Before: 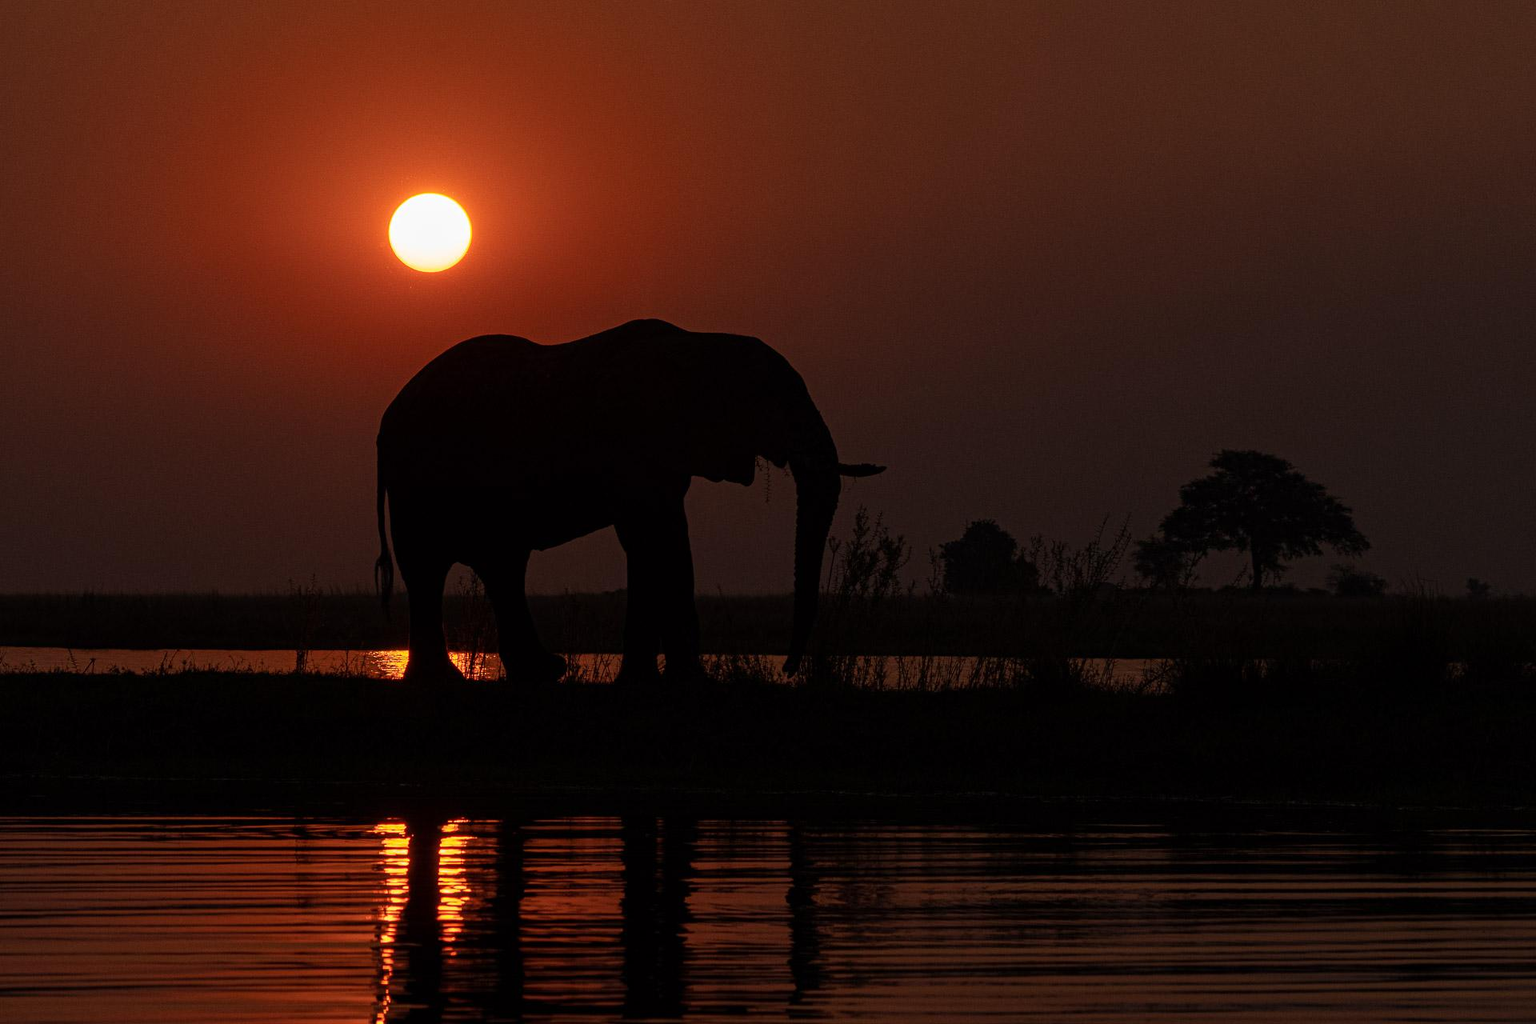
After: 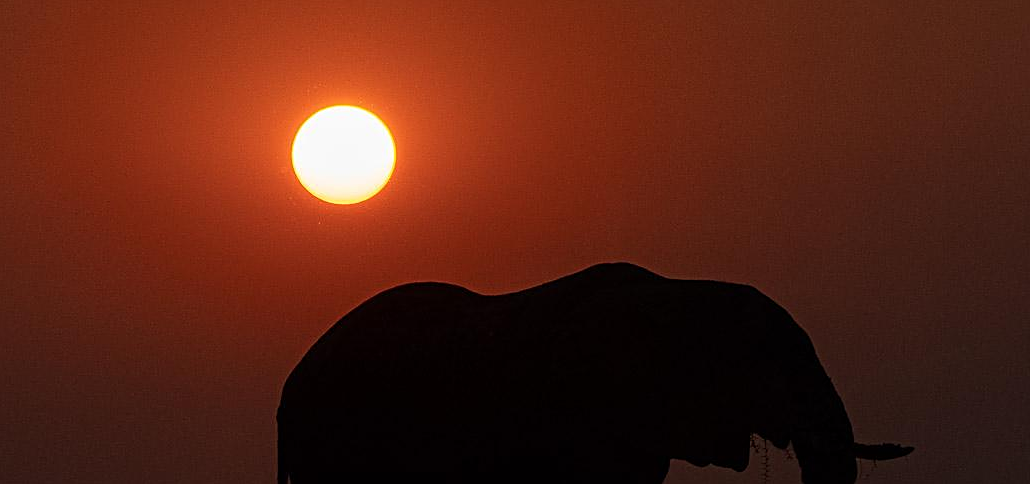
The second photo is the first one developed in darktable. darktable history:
crop: left 10.121%, top 10.631%, right 36.218%, bottom 51.526%
sharpen: on, module defaults
